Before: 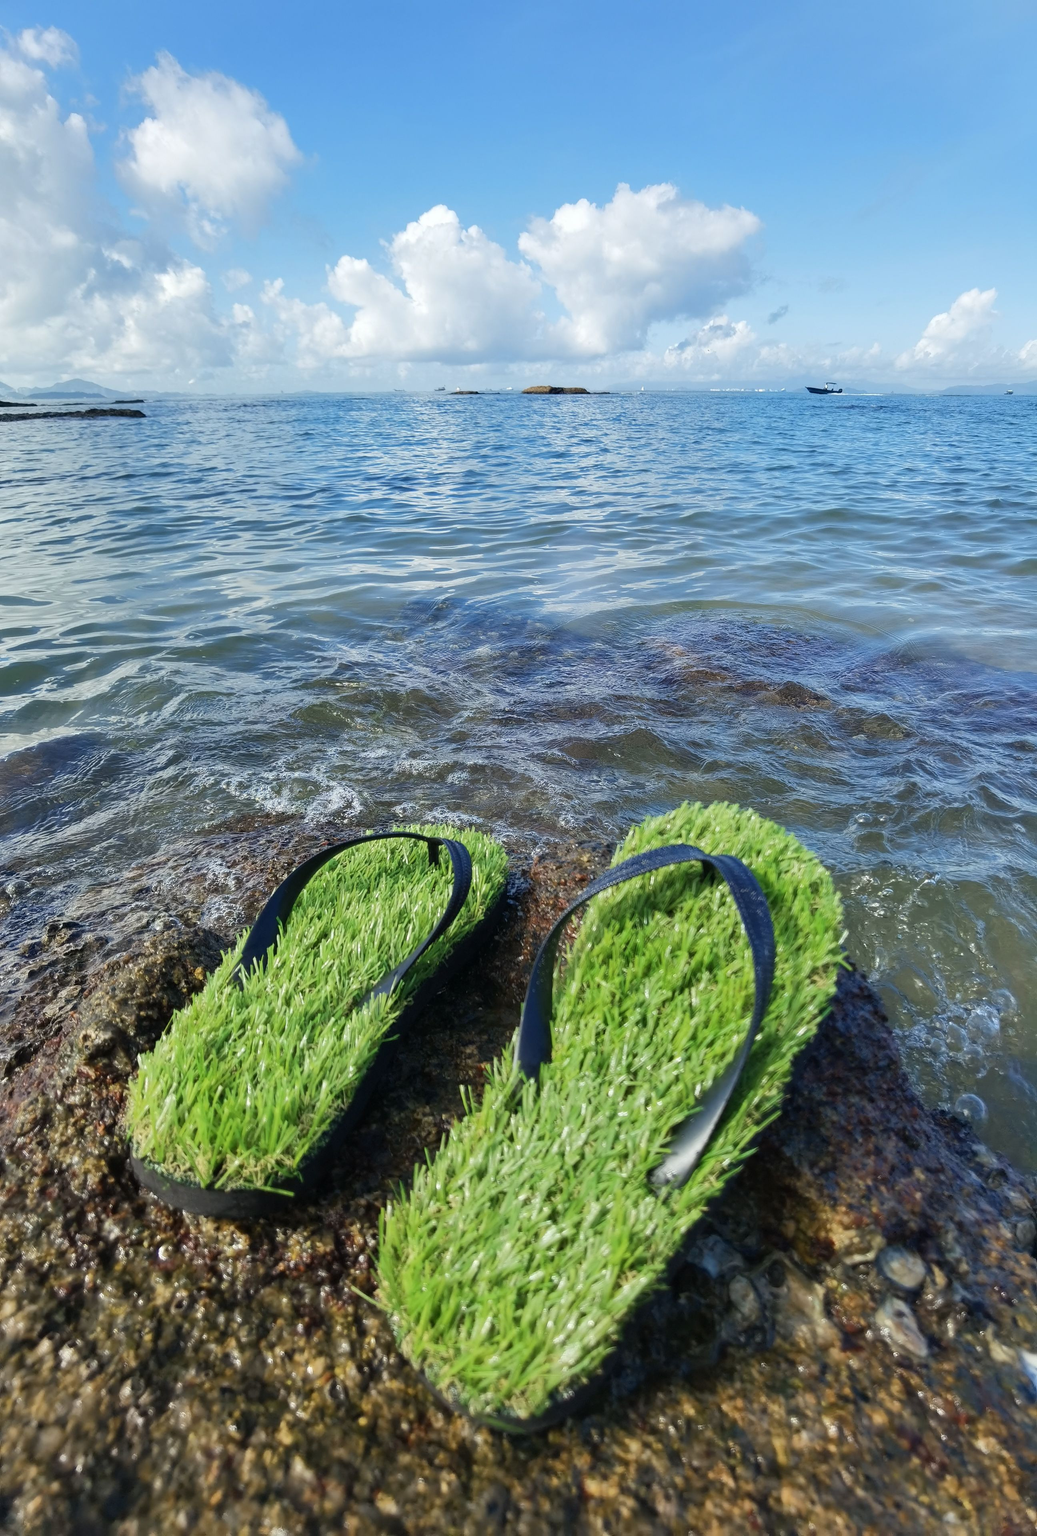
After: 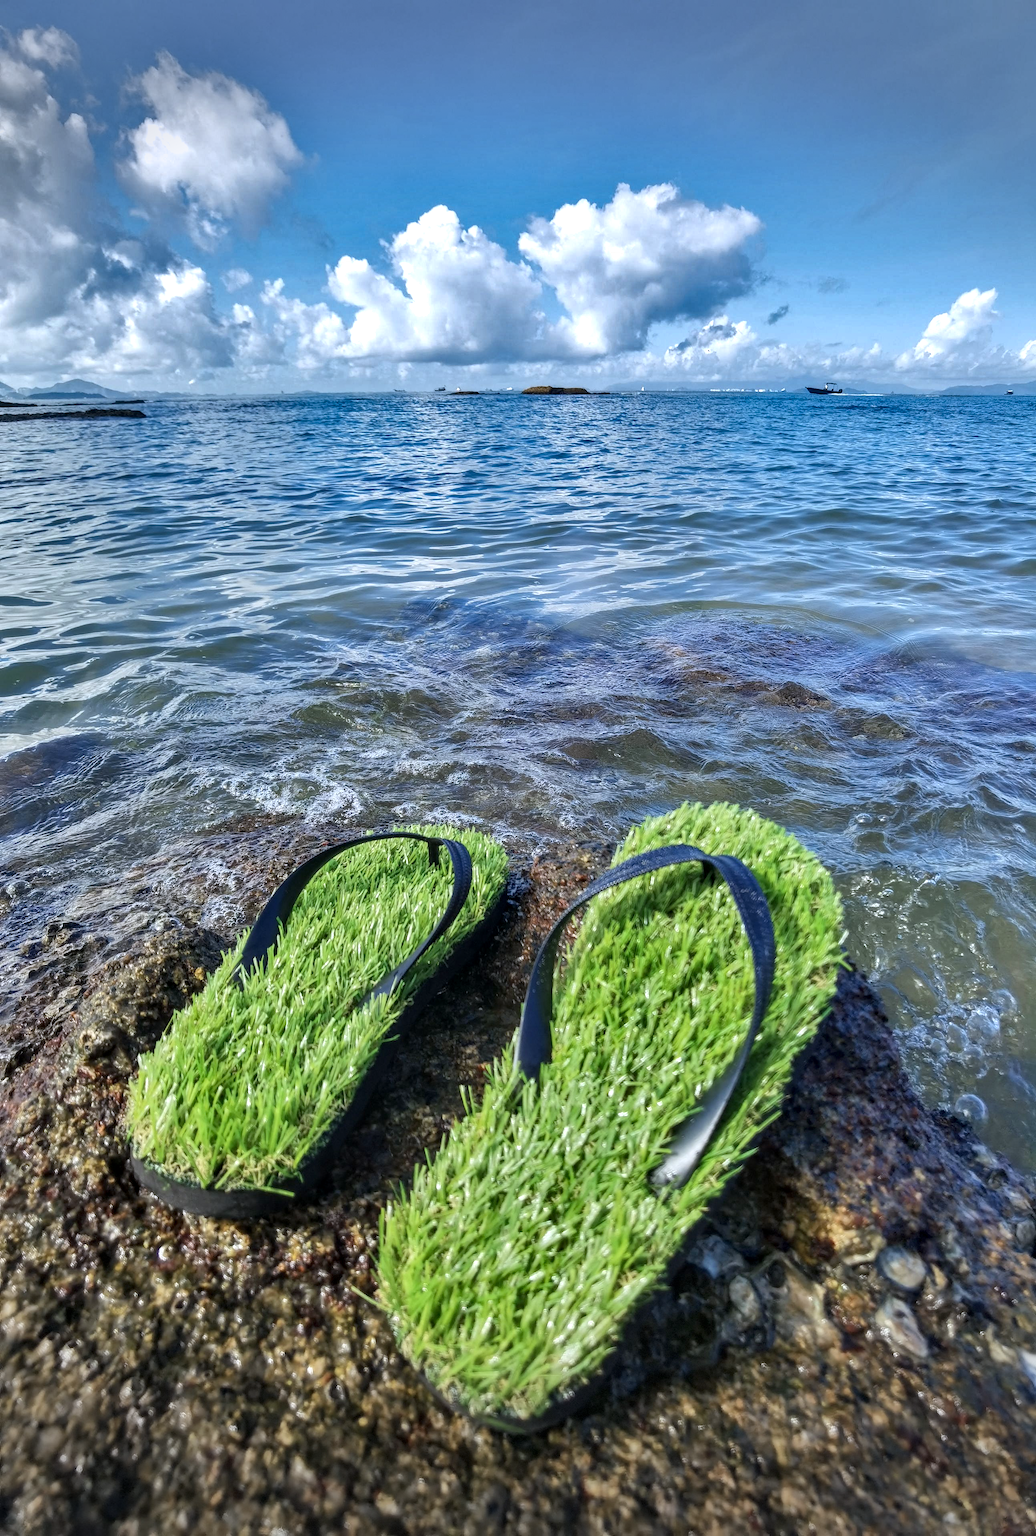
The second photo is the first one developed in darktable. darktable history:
vignetting: fall-off start 100%, brightness -0.406, saturation -0.3, width/height ratio 1.324, dithering 8-bit output, unbound false
shadows and highlights: radius 108.52, shadows 44.07, highlights -67.8, low approximation 0.01, soften with gaussian
exposure: exposure 0.2 EV, compensate highlight preservation false
white balance: red 0.984, blue 1.059
local contrast: detail 130%
